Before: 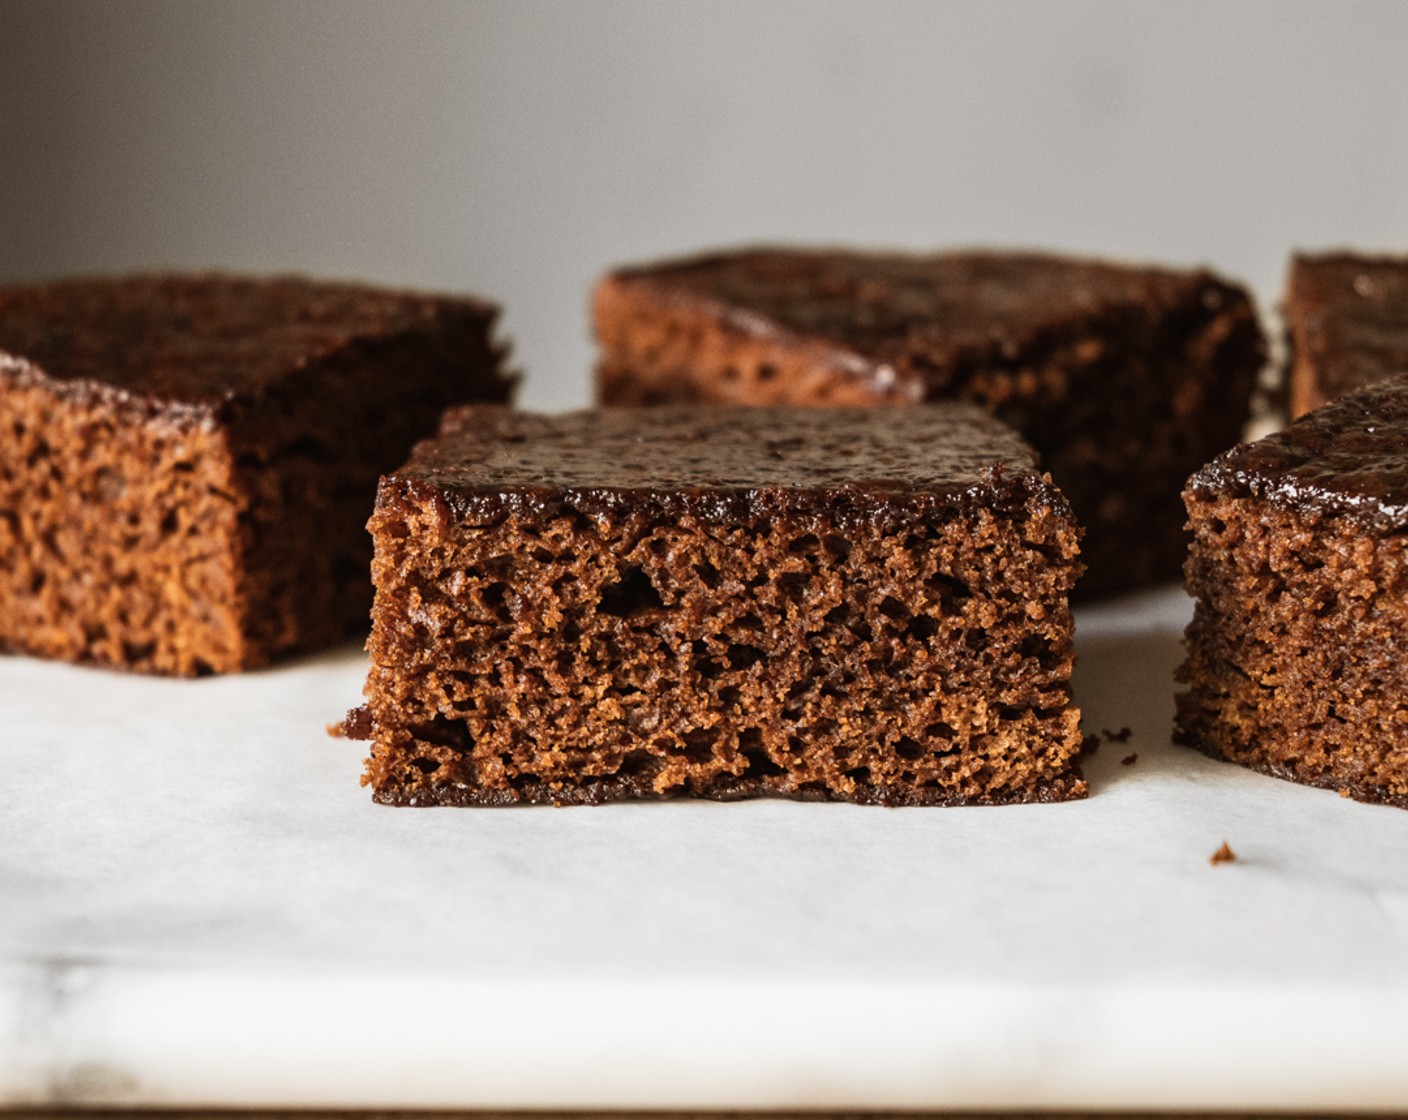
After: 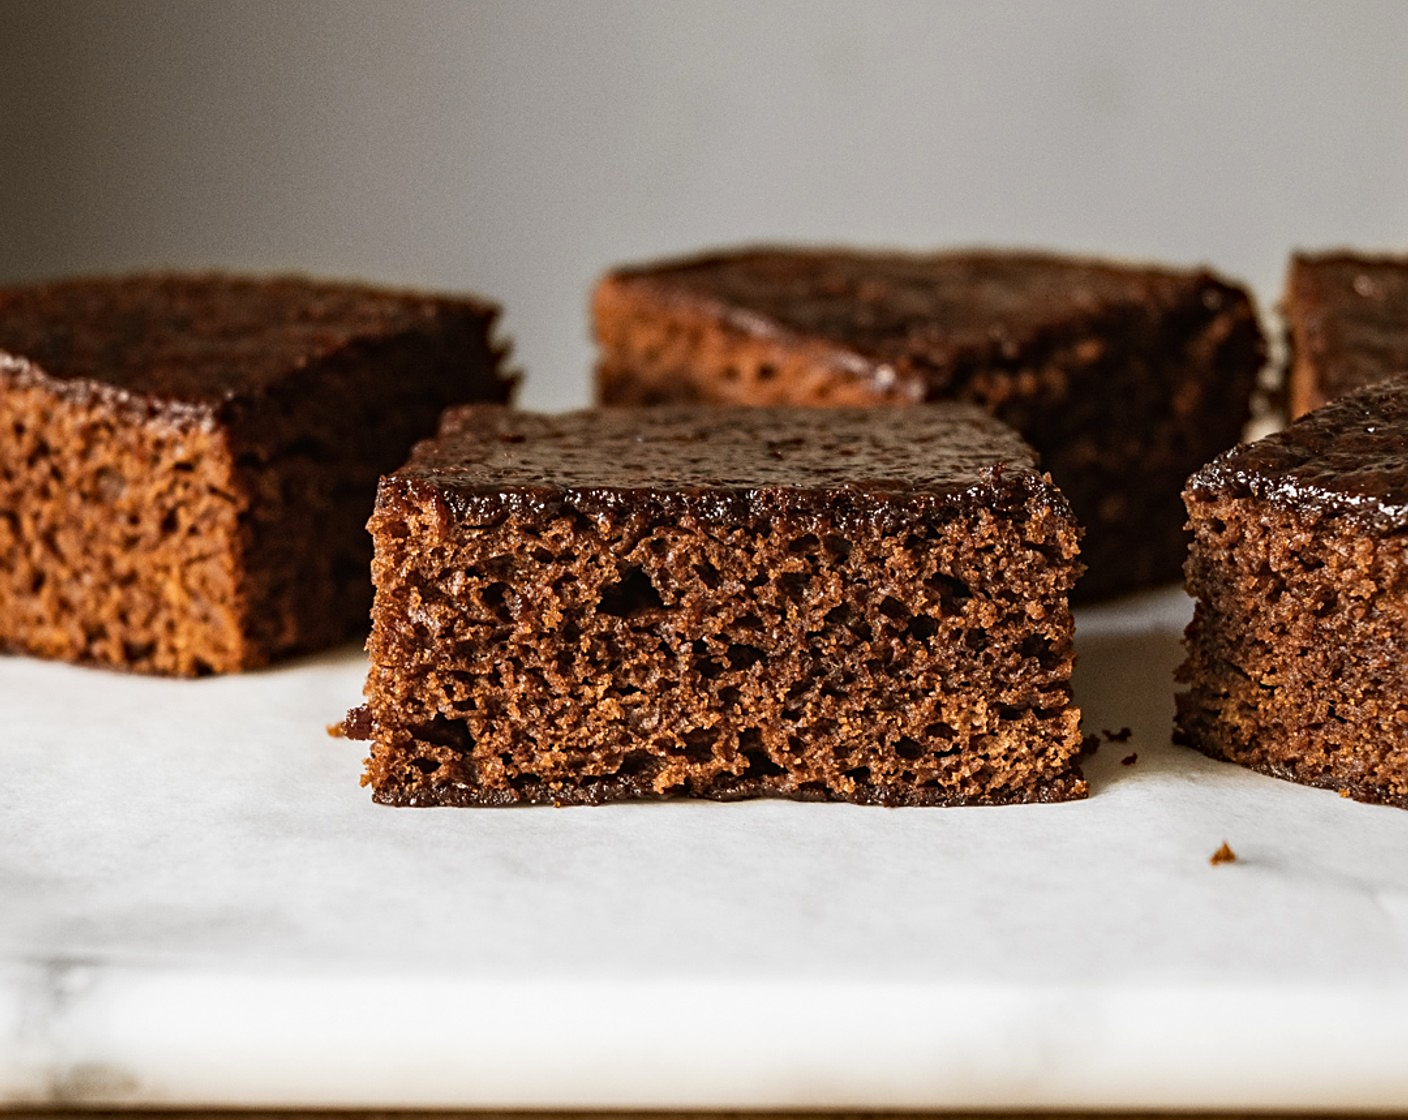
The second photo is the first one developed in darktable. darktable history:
haze removal: strength 0.299, distance 0.244, adaptive false
sharpen: on, module defaults
